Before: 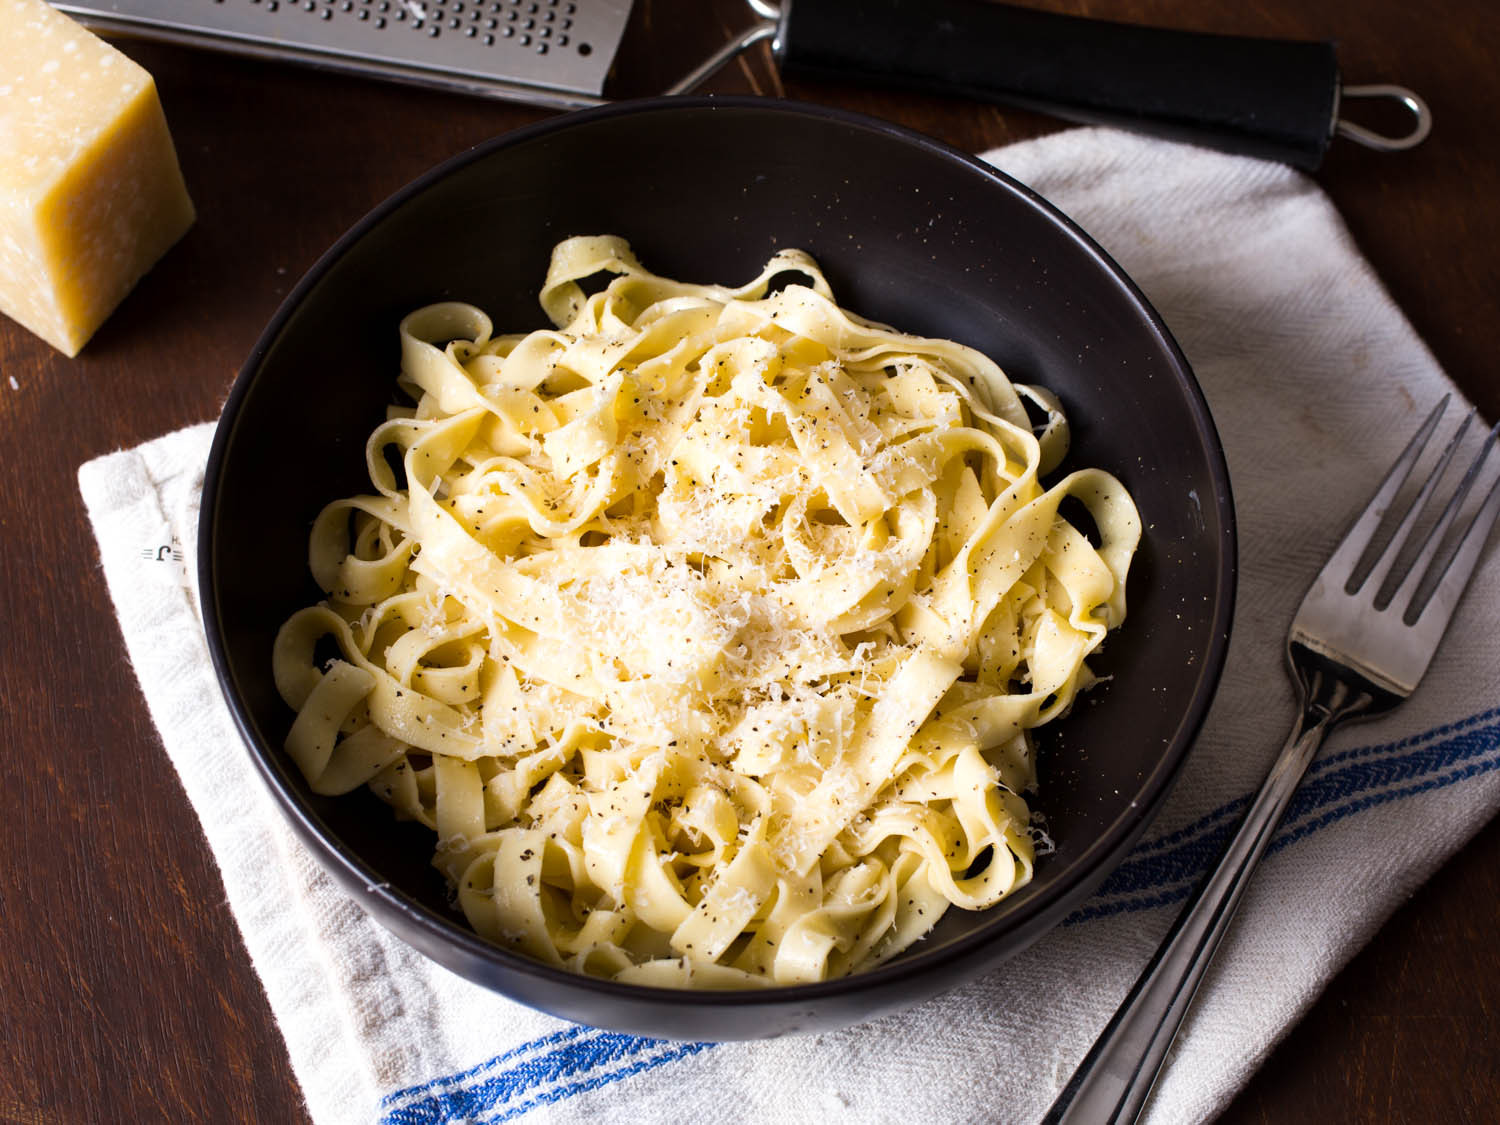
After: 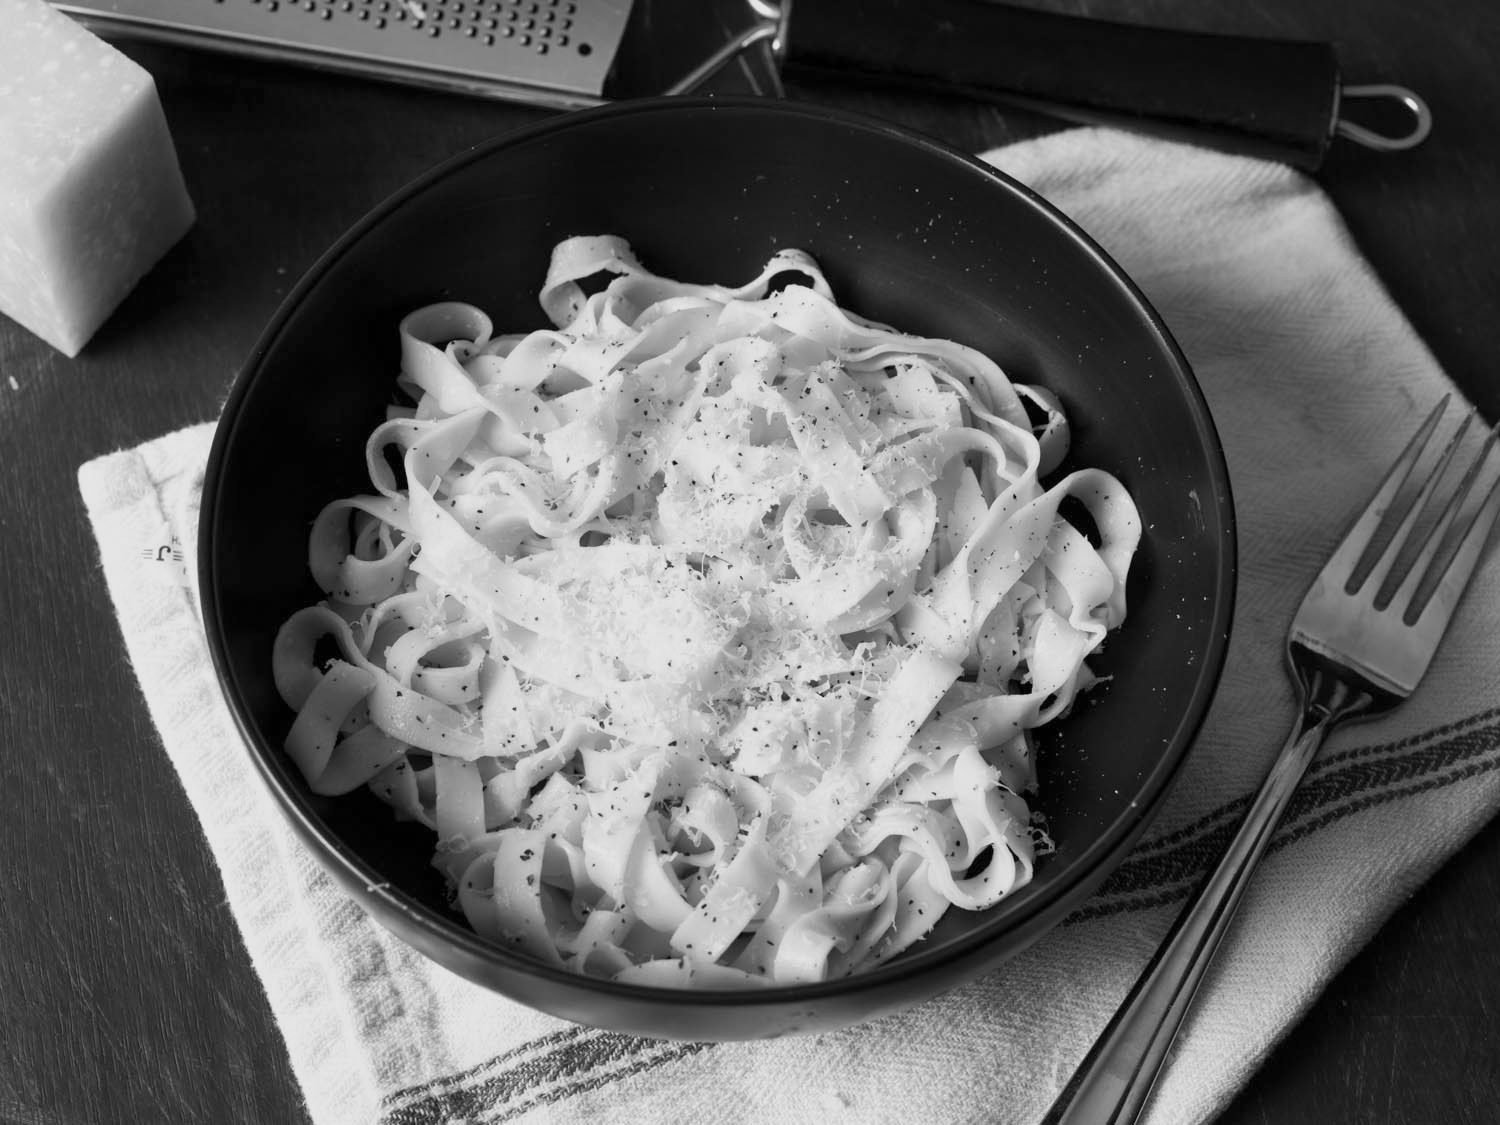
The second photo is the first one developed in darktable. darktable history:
monochrome: a 16.06, b 15.48, size 1
color balance: contrast -15%
